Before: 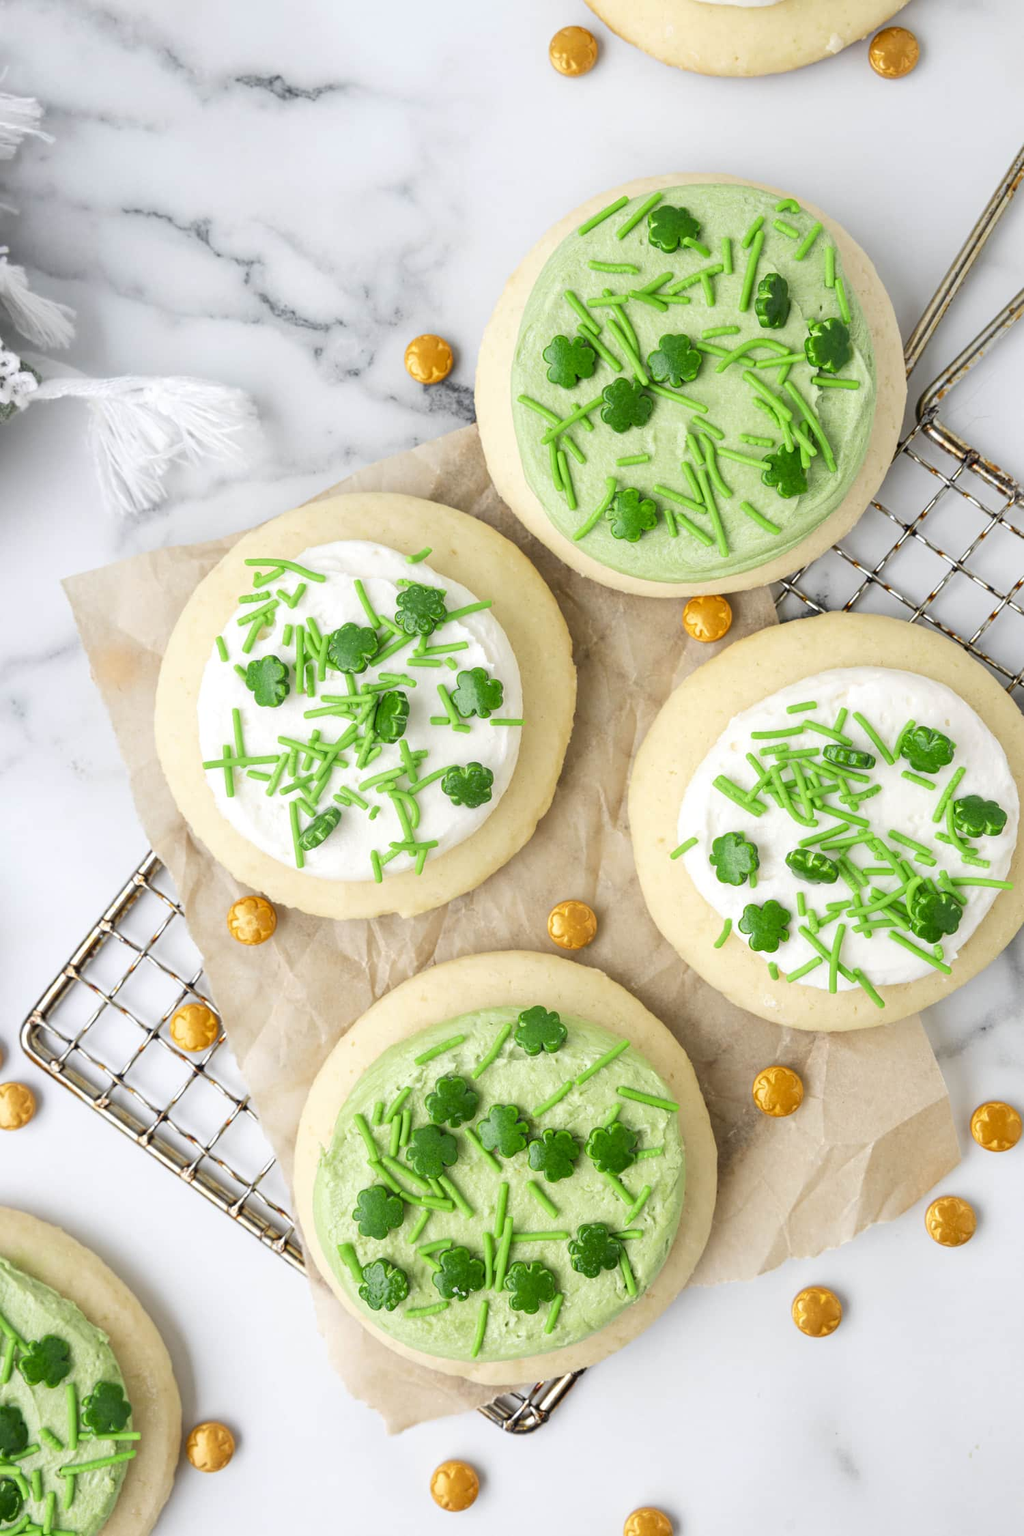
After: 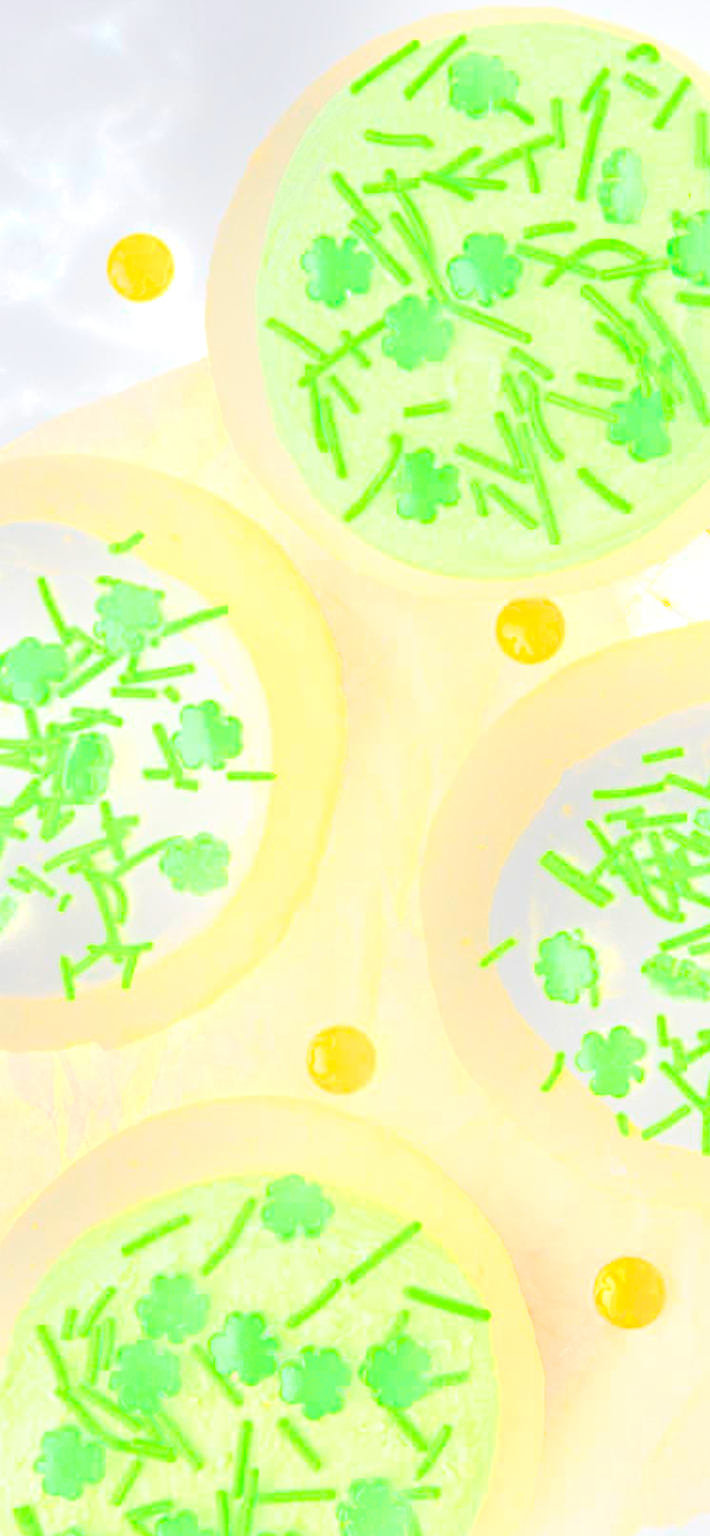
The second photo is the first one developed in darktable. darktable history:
crop: left 32.075%, top 10.976%, right 18.355%, bottom 17.596%
bloom: on, module defaults
haze removal: compatibility mode true, adaptive false
exposure: exposure 1 EV, compensate highlight preservation false
